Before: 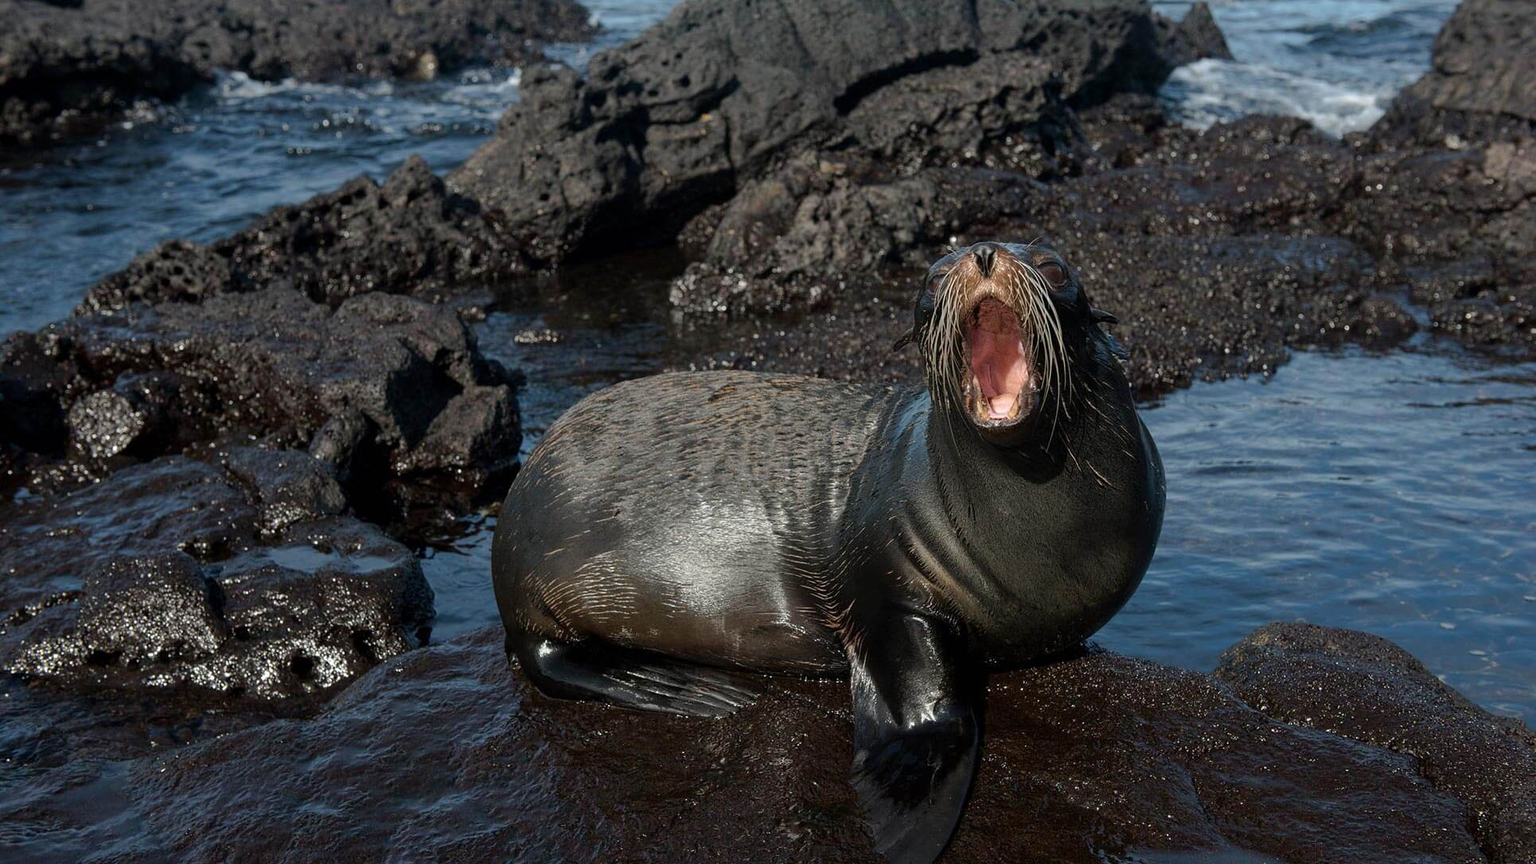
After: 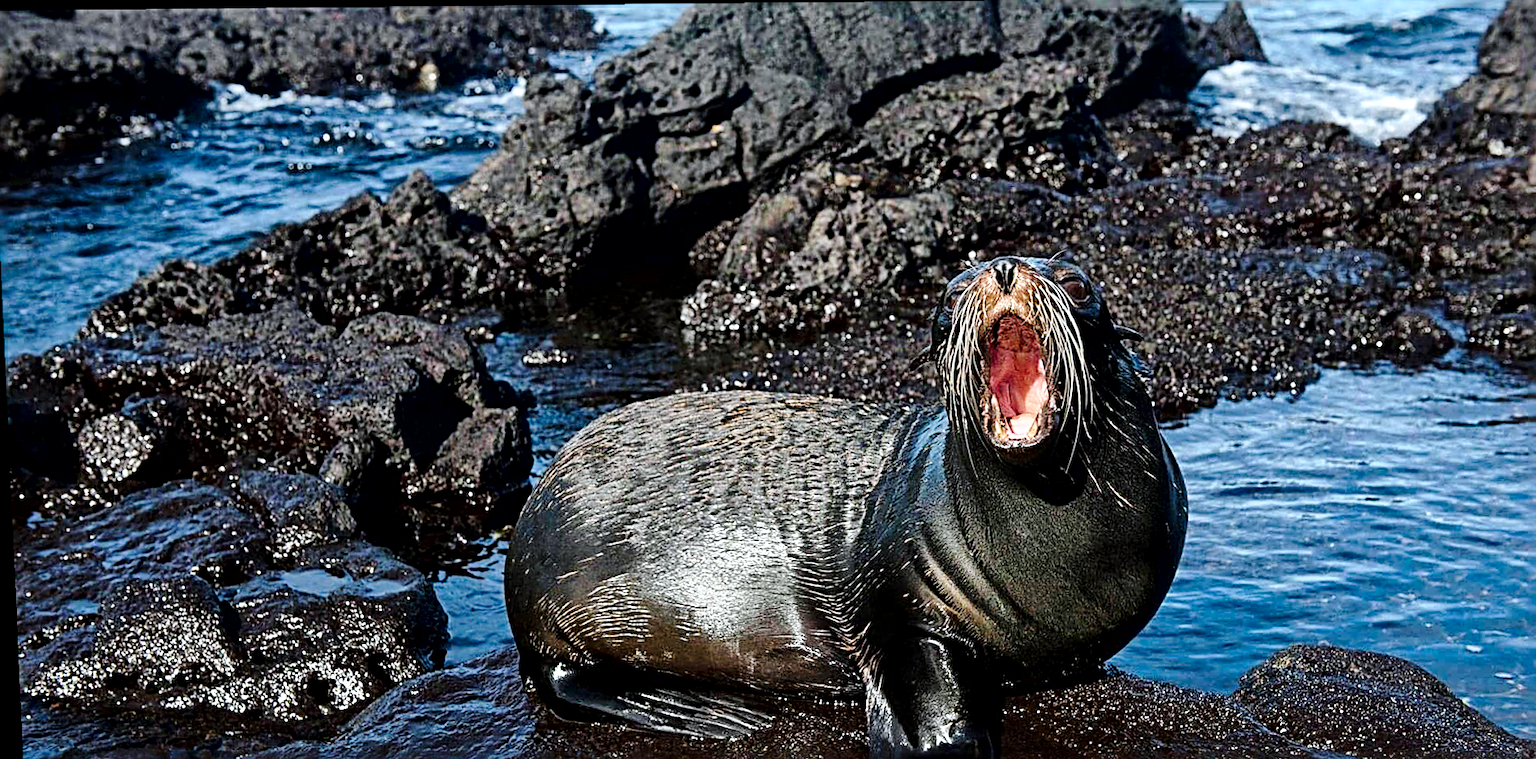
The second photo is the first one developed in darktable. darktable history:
base curve: curves: ch0 [(0, 0) (0.028, 0.03) (0.121, 0.232) (0.46, 0.748) (0.859, 0.968) (1, 1)], preserve colors none
rotate and perspective: lens shift (vertical) 0.048, lens shift (horizontal) -0.024, automatic cropping off
white balance: red 0.974, blue 1.044
sharpen: radius 3.69, amount 0.928
local contrast: mode bilateral grid, contrast 20, coarseness 50, detail 179%, midtone range 0.2
crop and rotate: angle 0.2°, left 0.275%, right 3.127%, bottom 14.18%
contrast brightness saturation: contrast 0.08, saturation 0.2
